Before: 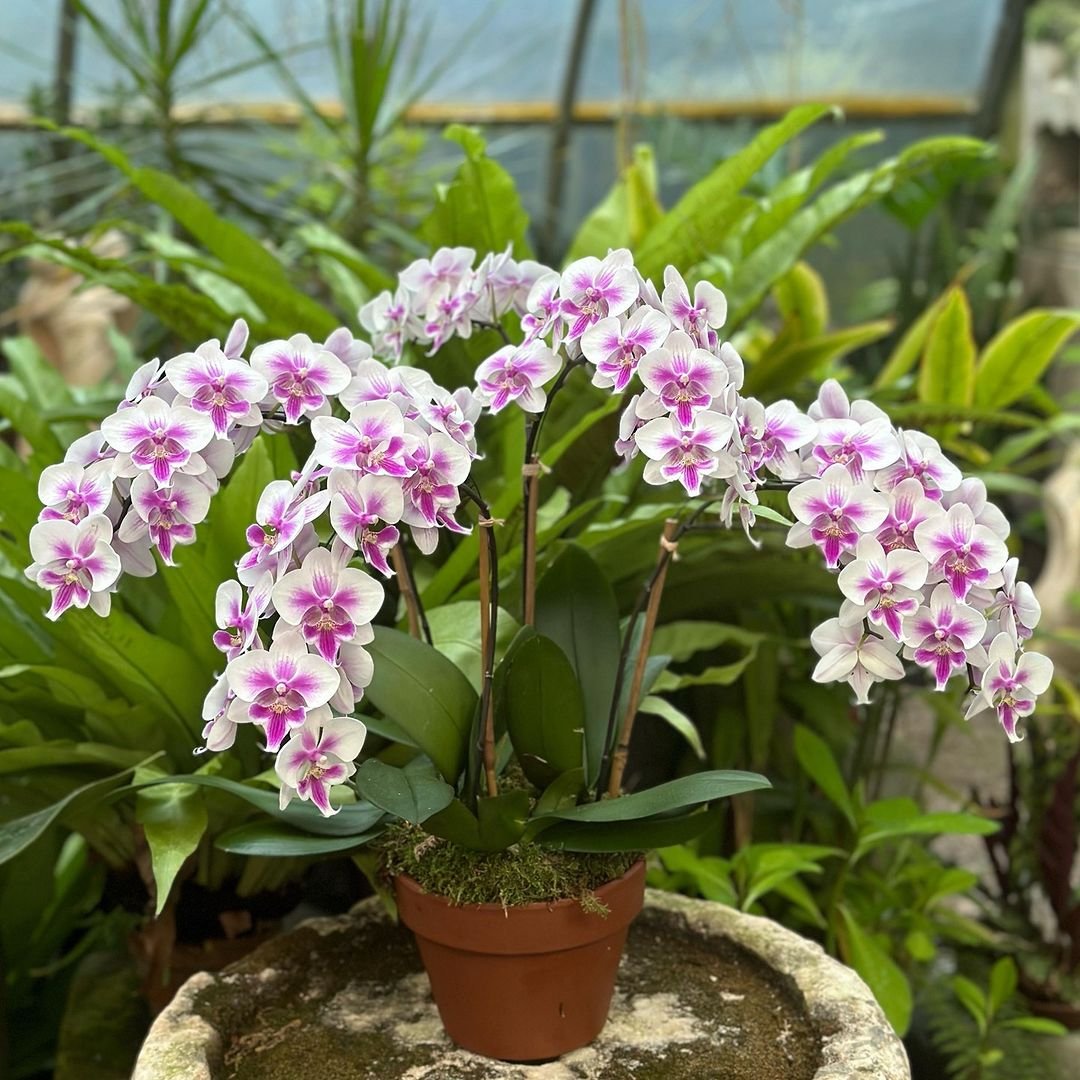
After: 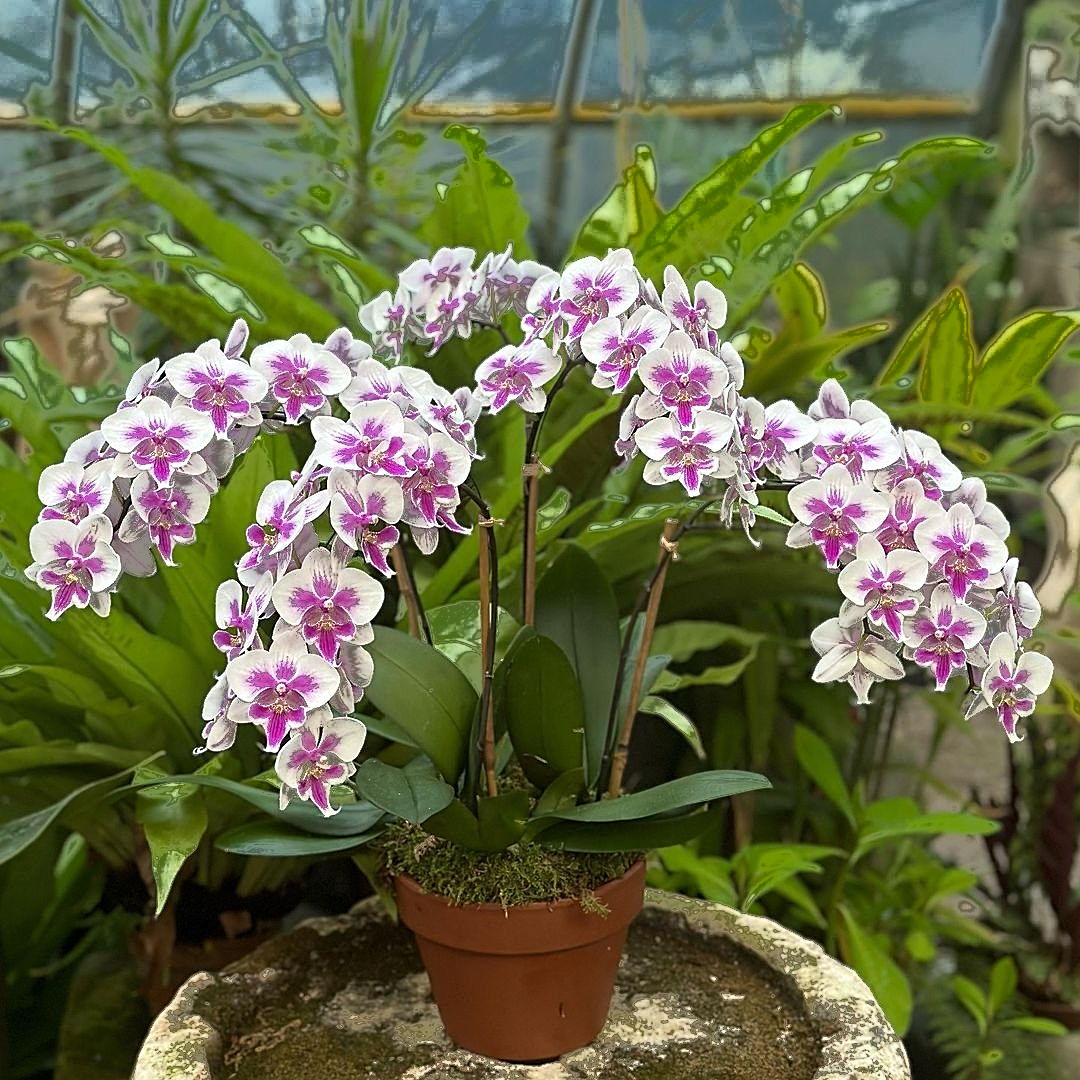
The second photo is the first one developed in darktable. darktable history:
fill light: exposure -0.73 EV, center 0.69, width 2.2
sharpen: on, module defaults
